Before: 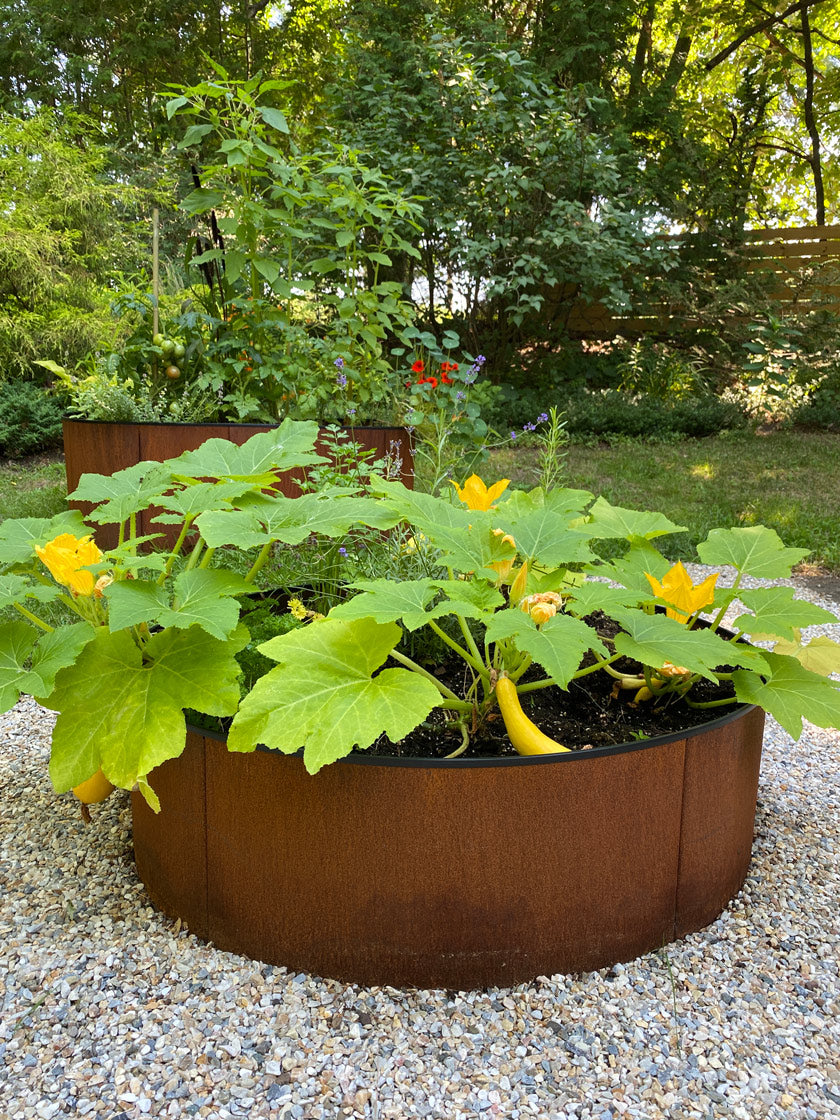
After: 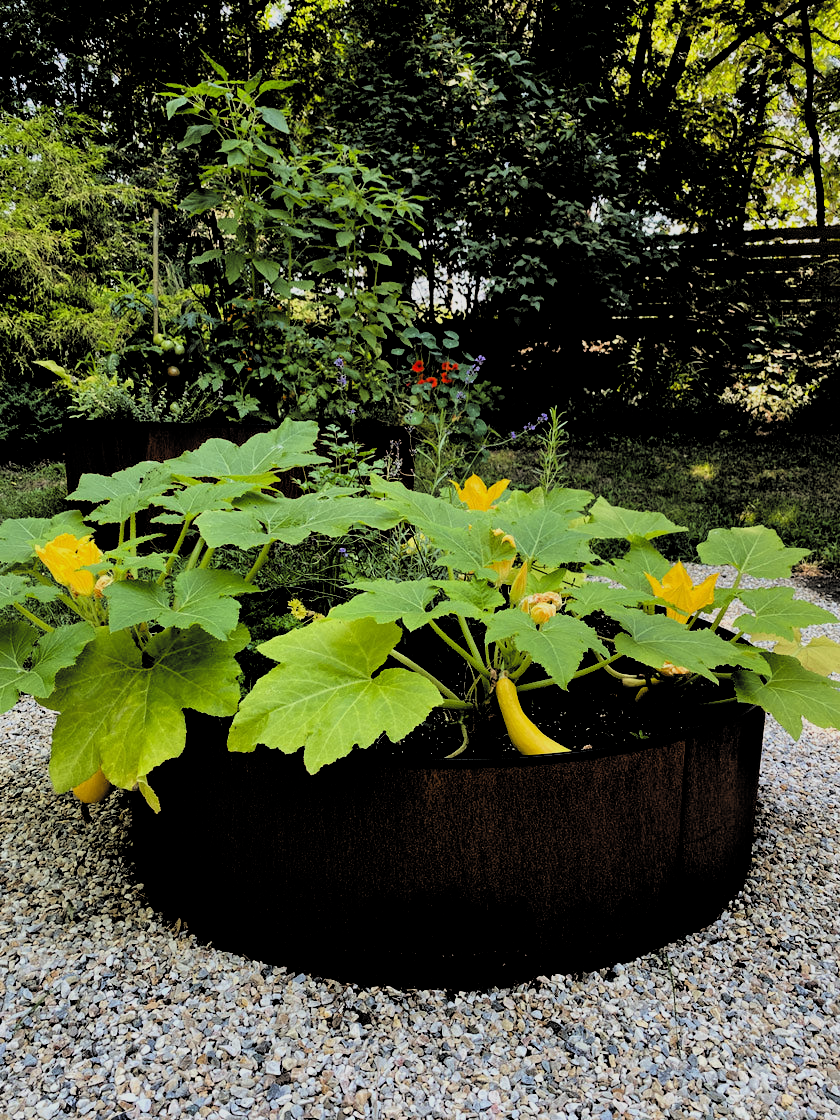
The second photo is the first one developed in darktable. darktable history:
exposure: exposure -1 EV, compensate highlight preservation false
filmic rgb: middle gray luminance 13.55%, black relative exposure -1.97 EV, white relative exposure 3.1 EV, threshold 6 EV, target black luminance 0%, hardness 1.79, latitude 59.23%, contrast 1.728, highlights saturation mix 5%, shadows ↔ highlights balance -37.52%, add noise in highlights 0, color science v3 (2019), use custom middle-gray values true, iterations of high-quality reconstruction 0, contrast in highlights soft, enable highlight reconstruction true
